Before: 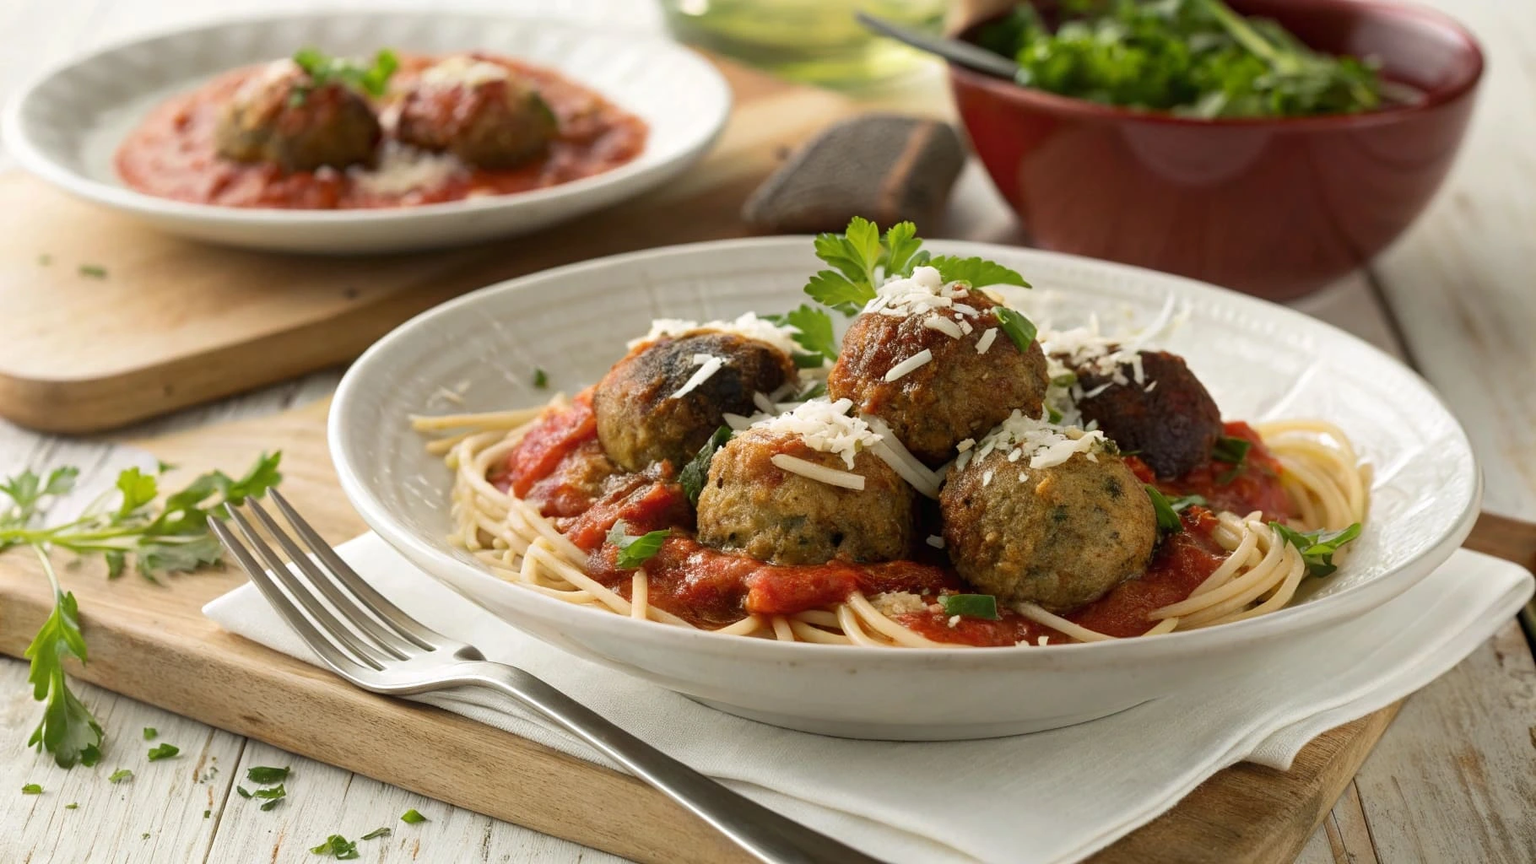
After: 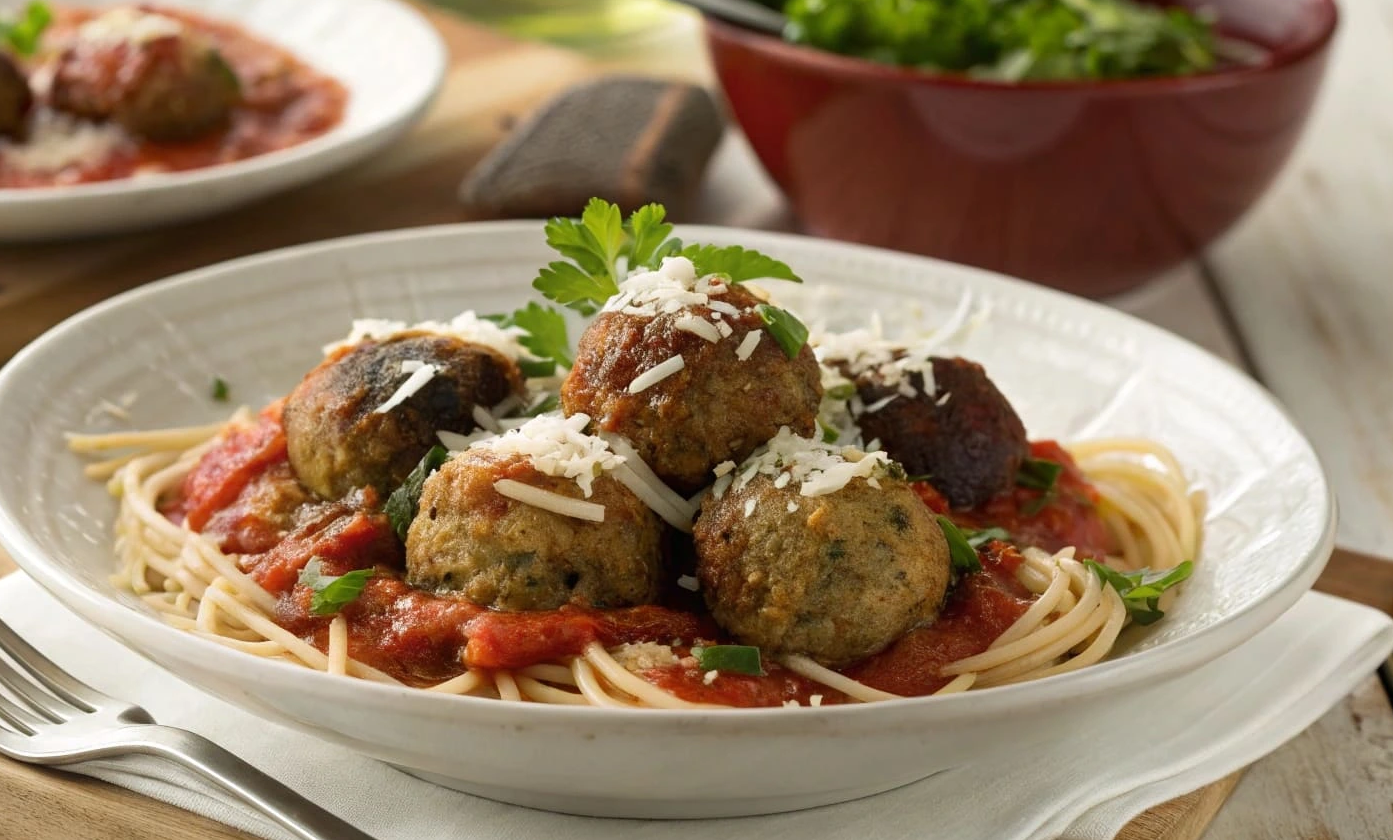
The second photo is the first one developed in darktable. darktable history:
base curve: preserve colors none
crop: left 23.095%, top 5.827%, bottom 11.854%
